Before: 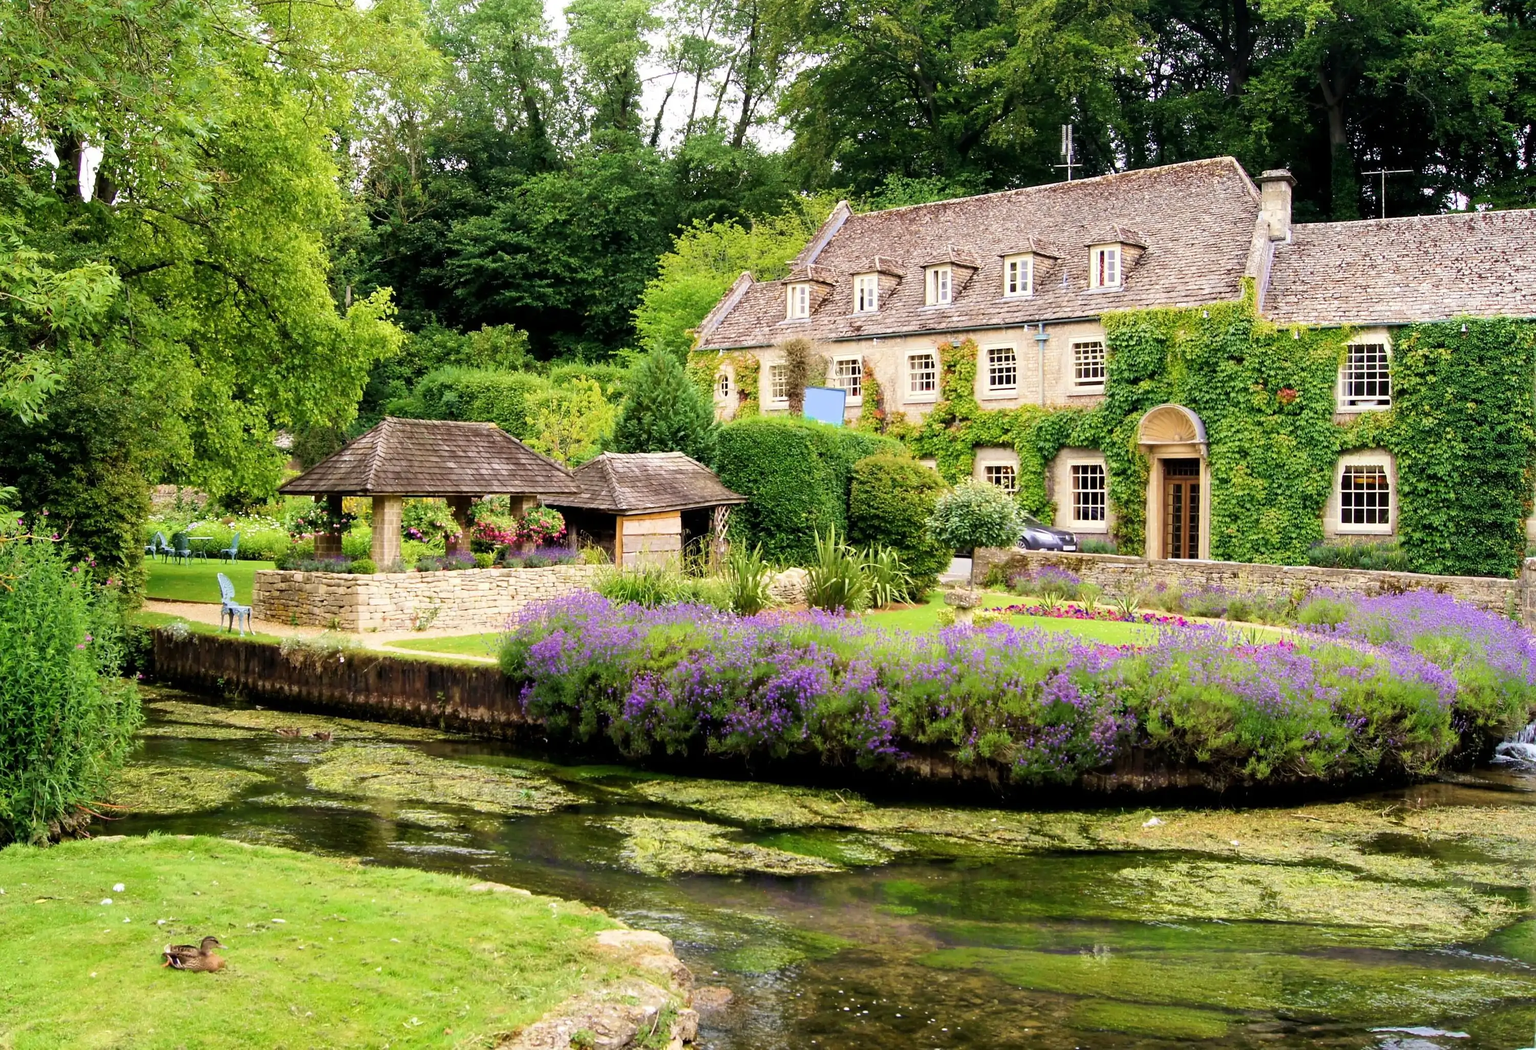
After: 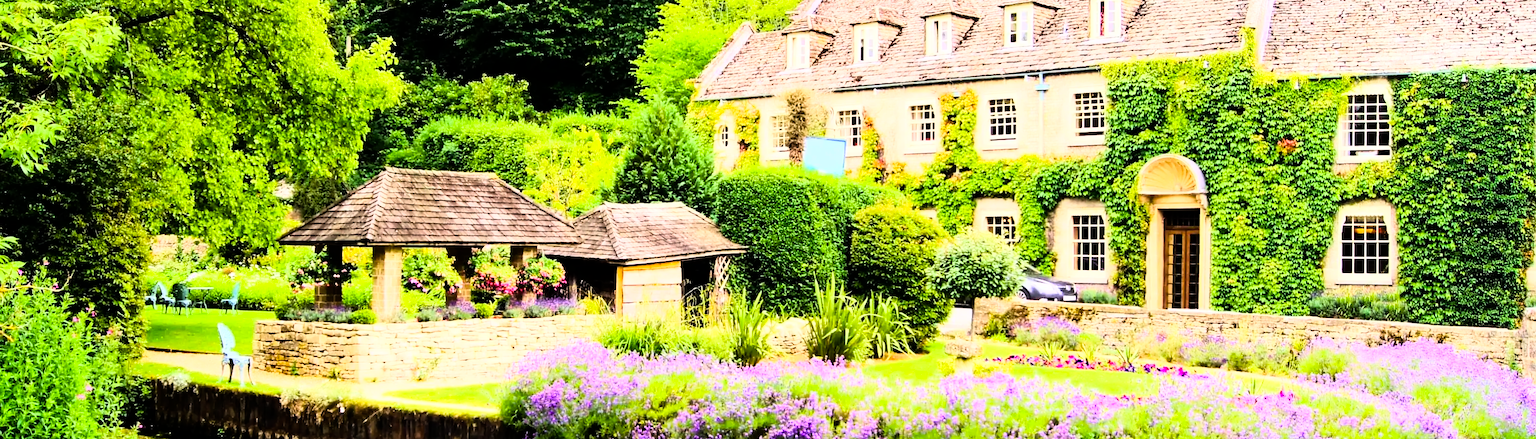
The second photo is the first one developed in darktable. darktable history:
crop and rotate: top 23.84%, bottom 34.294%
tone equalizer: on, module defaults
rgb curve: curves: ch0 [(0, 0) (0.21, 0.15) (0.24, 0.21) (0.5, 0.75) (0.75, 0.96) (0.89, 0.99) (1, 1)]; ch1 [(0, 0.02) (0.21, 0.13) (0.25, 0.2) (0.5, 0.67) (0.75, 0.9) (0.89, 0.97) (1, 1)]; ch2 [(0, 0.02) (0.21, 0.13) (0.25, 0.2) (0.5, 0.67) (0.75, 0.9) (0.89, 0.97) (1, 1)], compensate middle gray true
color balance rgb: linear chroma grading › shadows -8%, linear chroma grading › global chroma 10%, perceptual saturation grading › global saturation 2%, perceptual saturation grading › highlights -2%, perceptual saturation grading › mid-tones 4%, perceptual saturation grading › shadows 8%, perceptual brilliance grading › global brilliance 2%, perceptual brilliance grading › highlights -4%, global vibrance 16%, saturation formula JzAzBz (2021)
